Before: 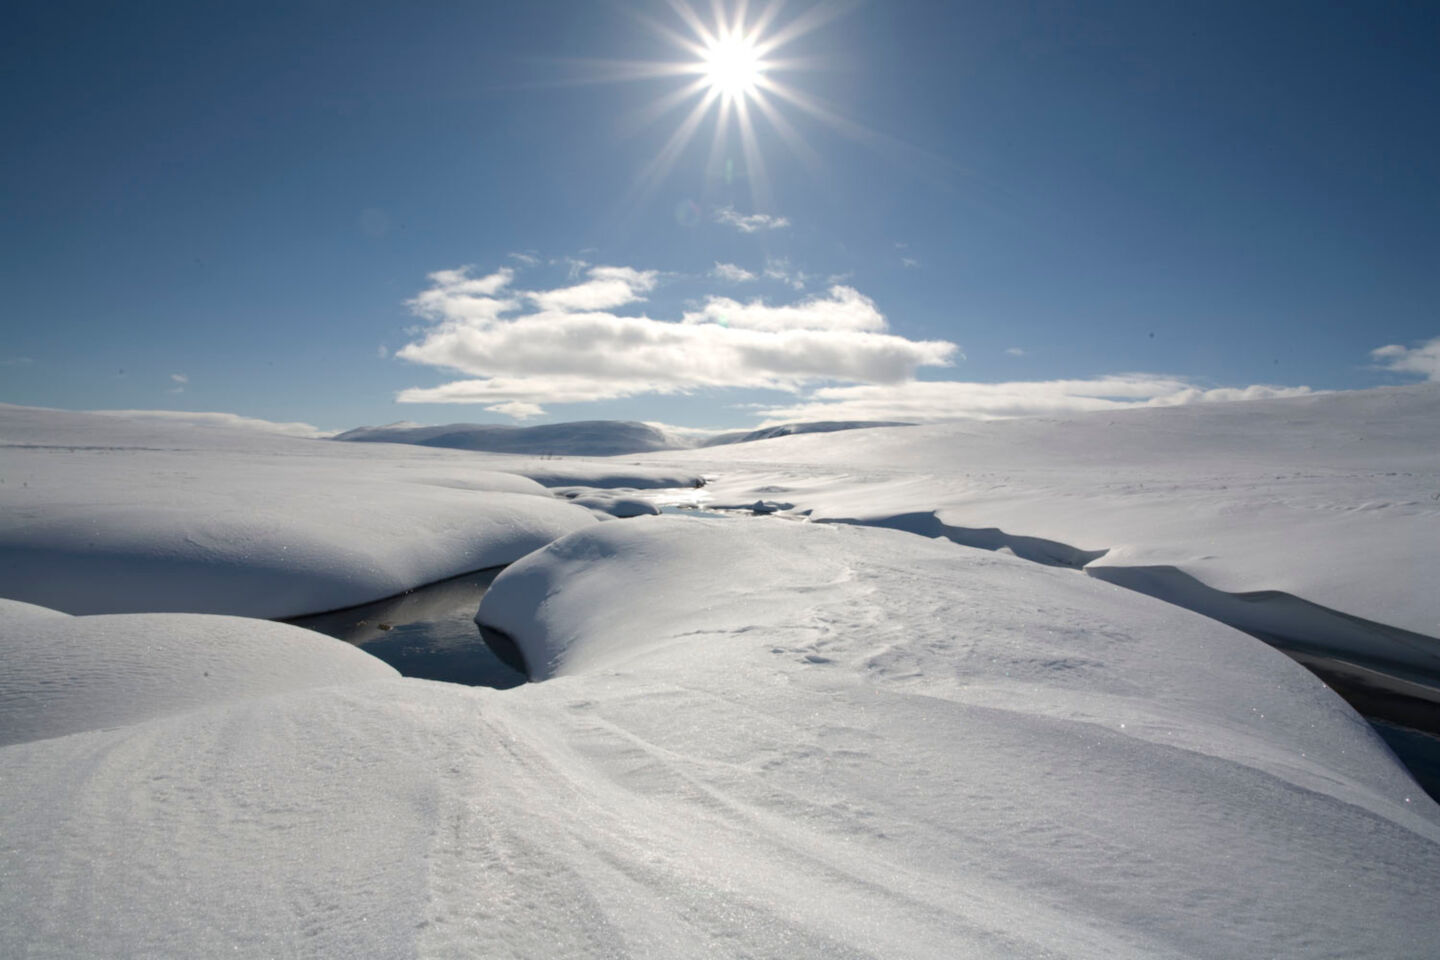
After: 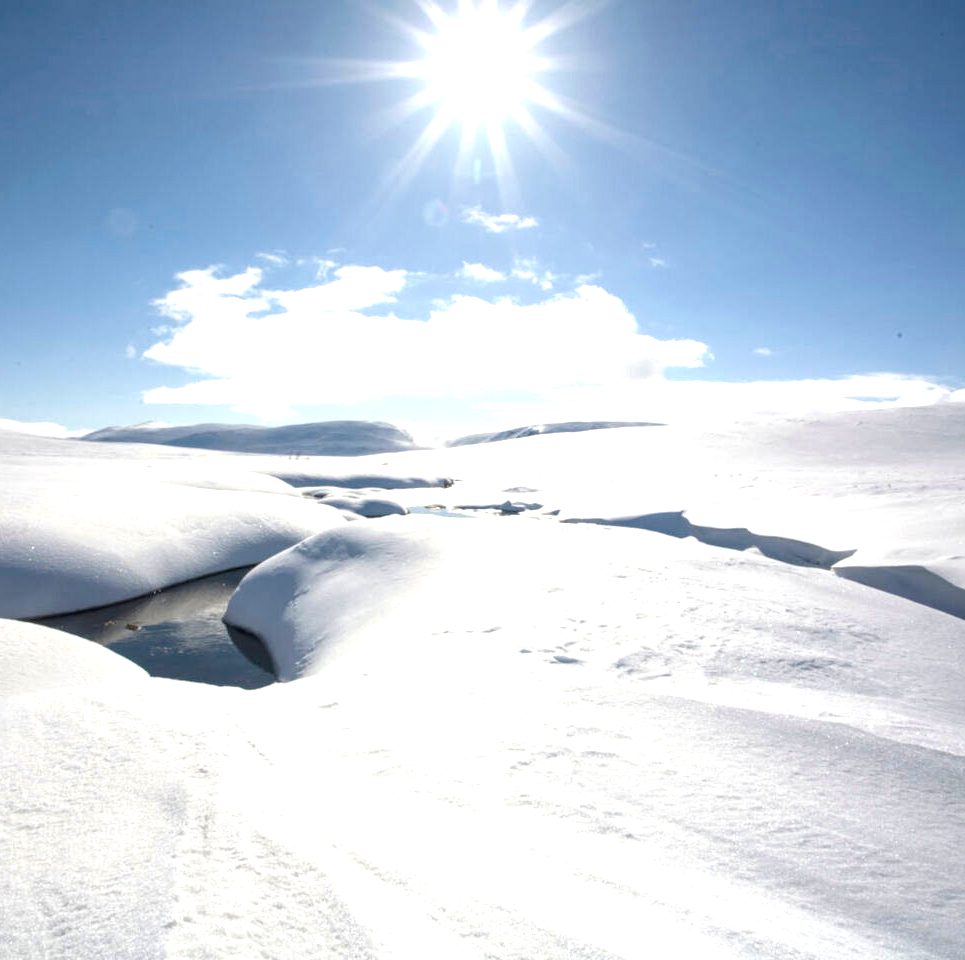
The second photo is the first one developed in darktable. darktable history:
crop and rotate: left 17.546%, right 15.437%
exposure: exposure 1.09 EV, compensate exposure bias true, compensate highlight preservation false
local contrast: on, module defaults
